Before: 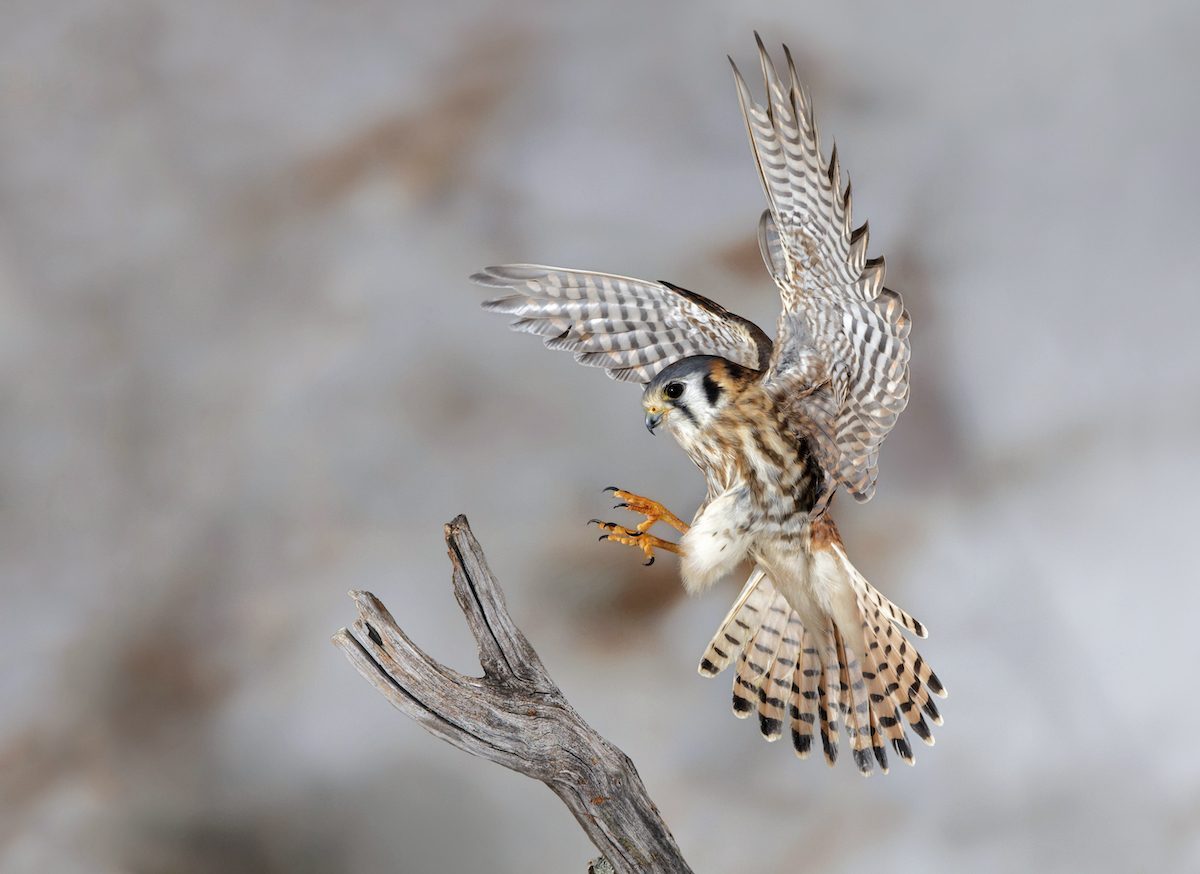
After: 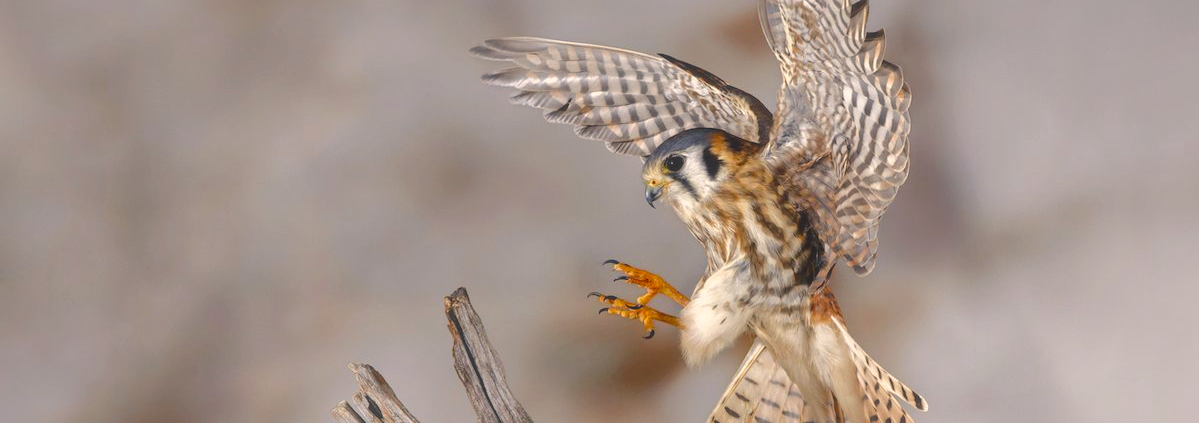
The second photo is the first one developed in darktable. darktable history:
color balance rgb: shadows lift › chroma 2%, shadows lift › hue 247.2°, power › chroma 0.3%, power › hue 25.2°, highlights gain › chroma 3%, highlights gain › hue 60°, global offset › luminance 0.75%, perceptual saturation grading › global saturation 20%, perceptual saturation grading › highlights -20%, perceptual saturation grading › shadows 30%, global vibrance 20%
haze removal: strength -0.05
shadows and highlights: on, module defaults
crop and rotate: top 26.056%, bottom 25.543%
